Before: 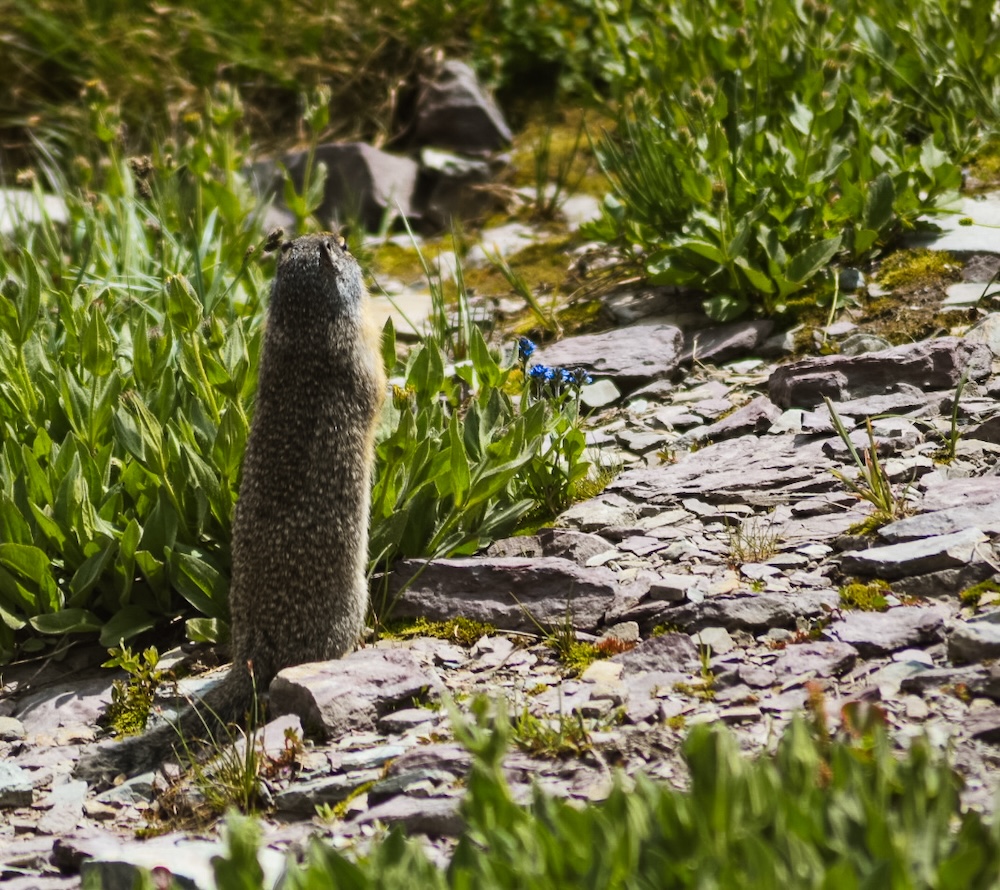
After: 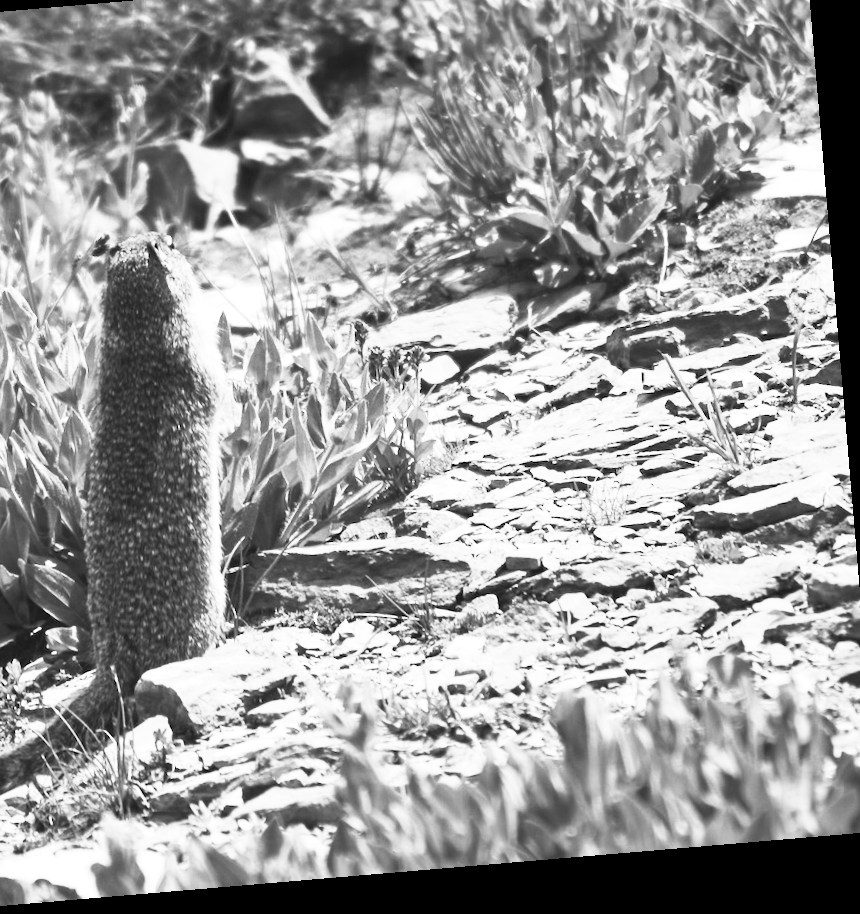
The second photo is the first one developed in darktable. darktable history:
color balance rgb: perceptual saturation grading › global saturation 10%, global vibrance 10%
exposure: exposure 0.559 EV, compensate highlight preservation false
rotate and perspective: rotation -4.86°, automatic cropping off
crop and rotate: left 17.959%, top 5.771%, right 1.742%
monochrome: a -6.99, b 35.61, size 1.4
contrast brightness saturation: contrast 0.39, brightness 0.53
